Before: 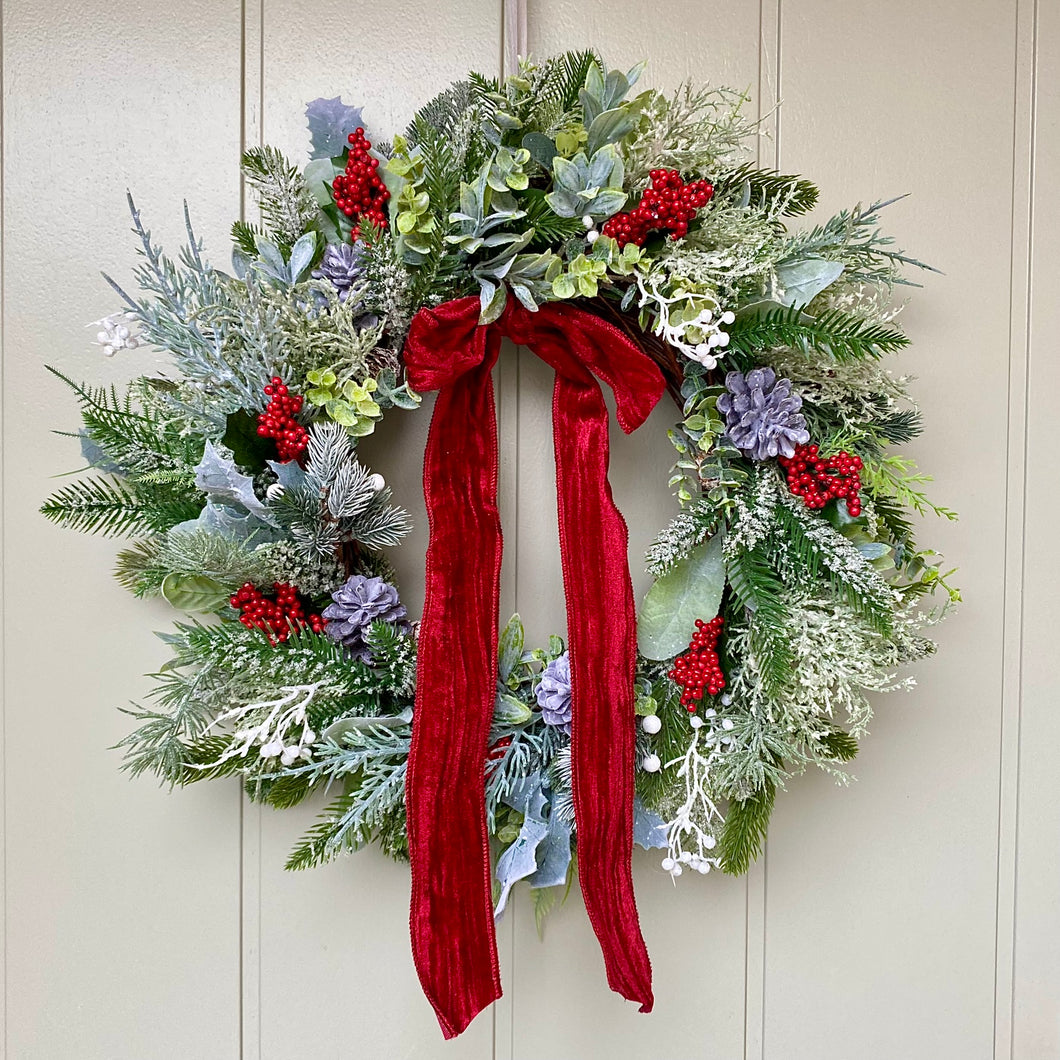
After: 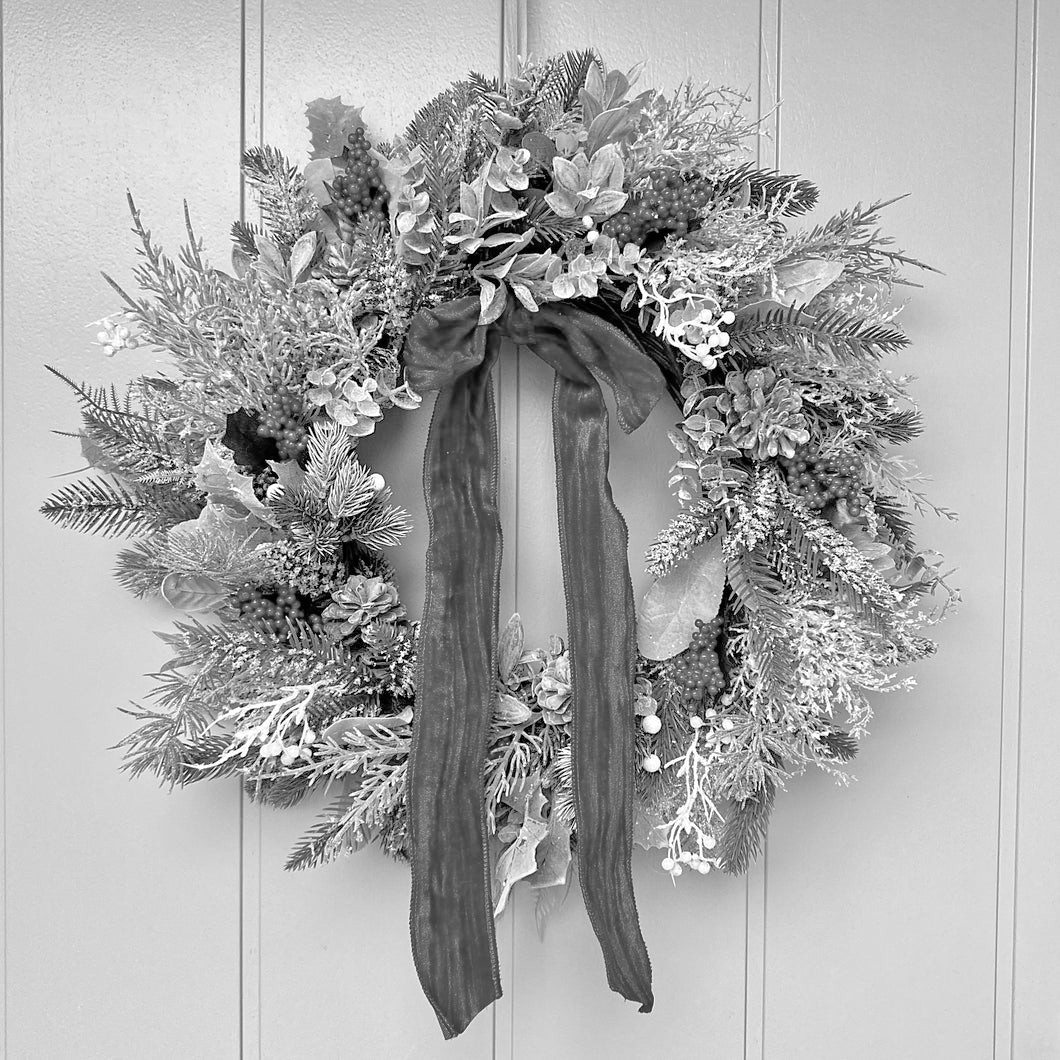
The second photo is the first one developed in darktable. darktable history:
monochrome: on, module defaults
tone equalizer: -7 EV 0.15 EV, -6 EV 0.6 EV, -5 EV 1.15 EV, -4 EV 1.33 EV, -3 EV 1.15 EV, -2 EV 0.6 EV, -1 EV 0.15 EV, mask exposure compensation -0.5 EV
